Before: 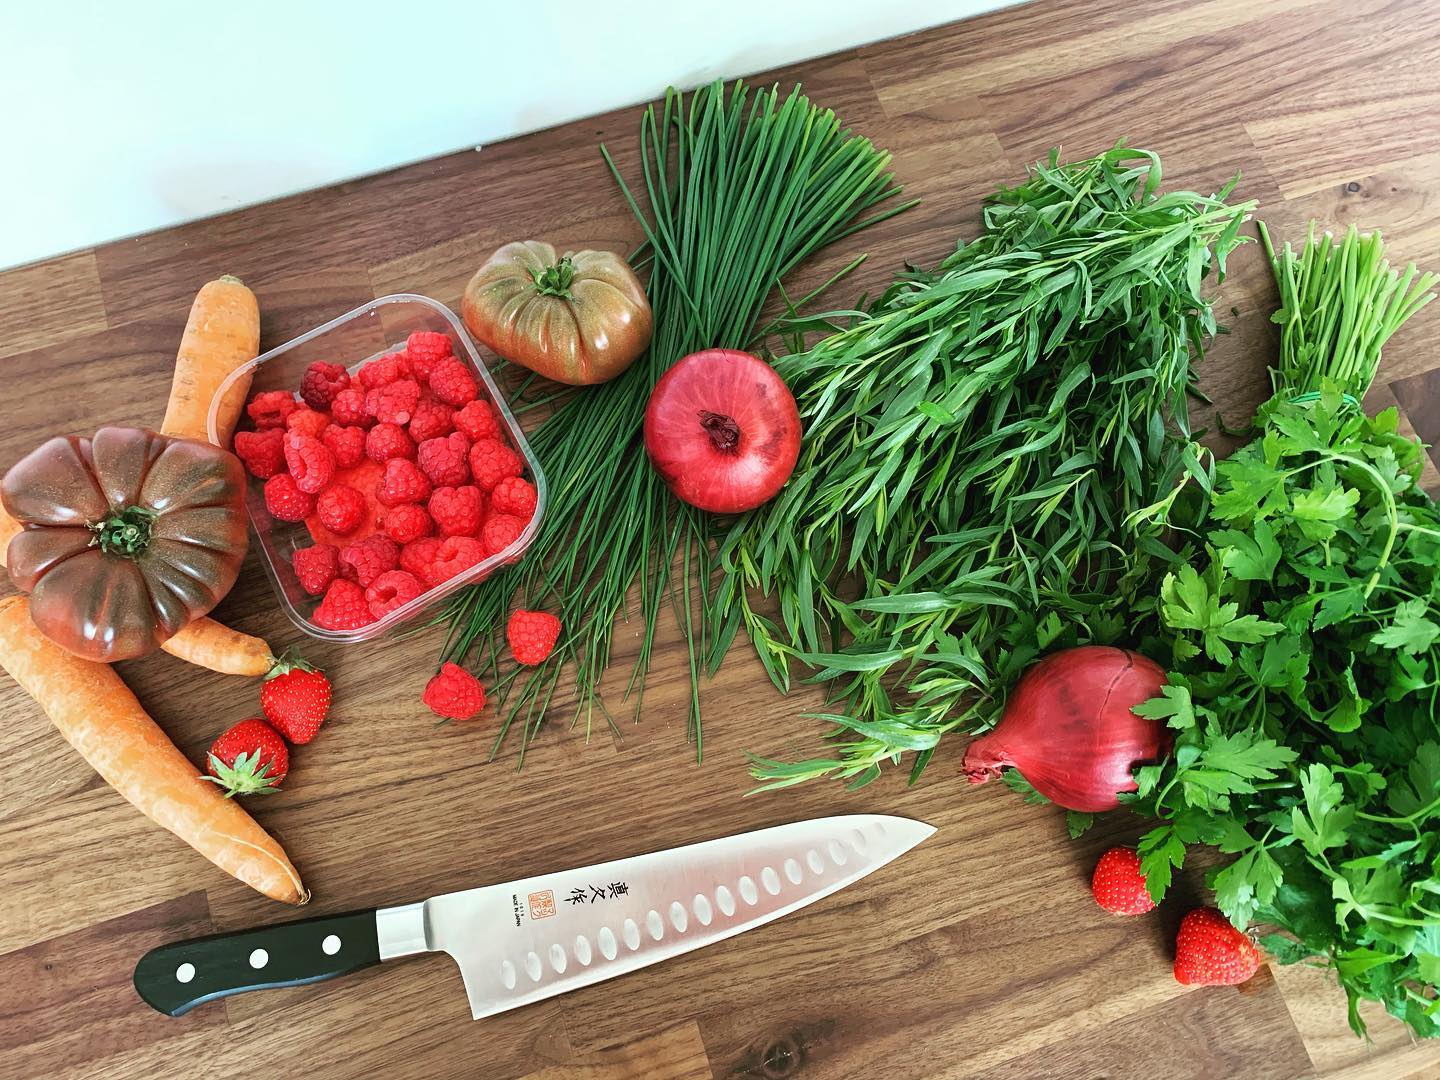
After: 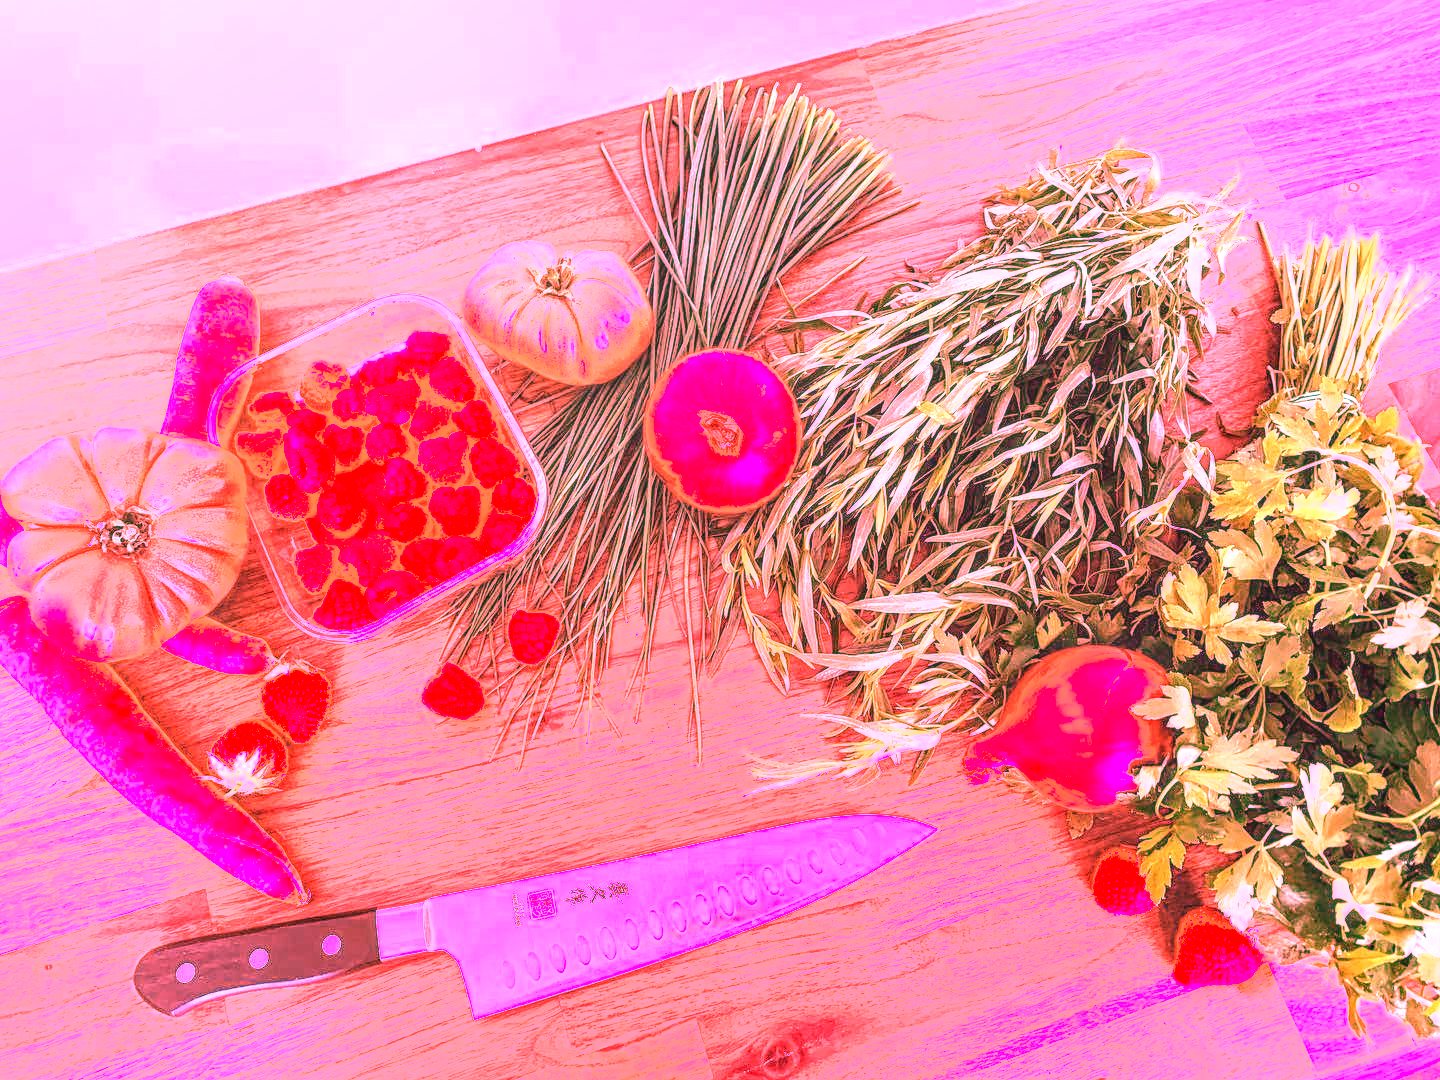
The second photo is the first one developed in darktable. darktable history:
white balance: red 4.26, blue 1.802
local contrast: detail 142%
